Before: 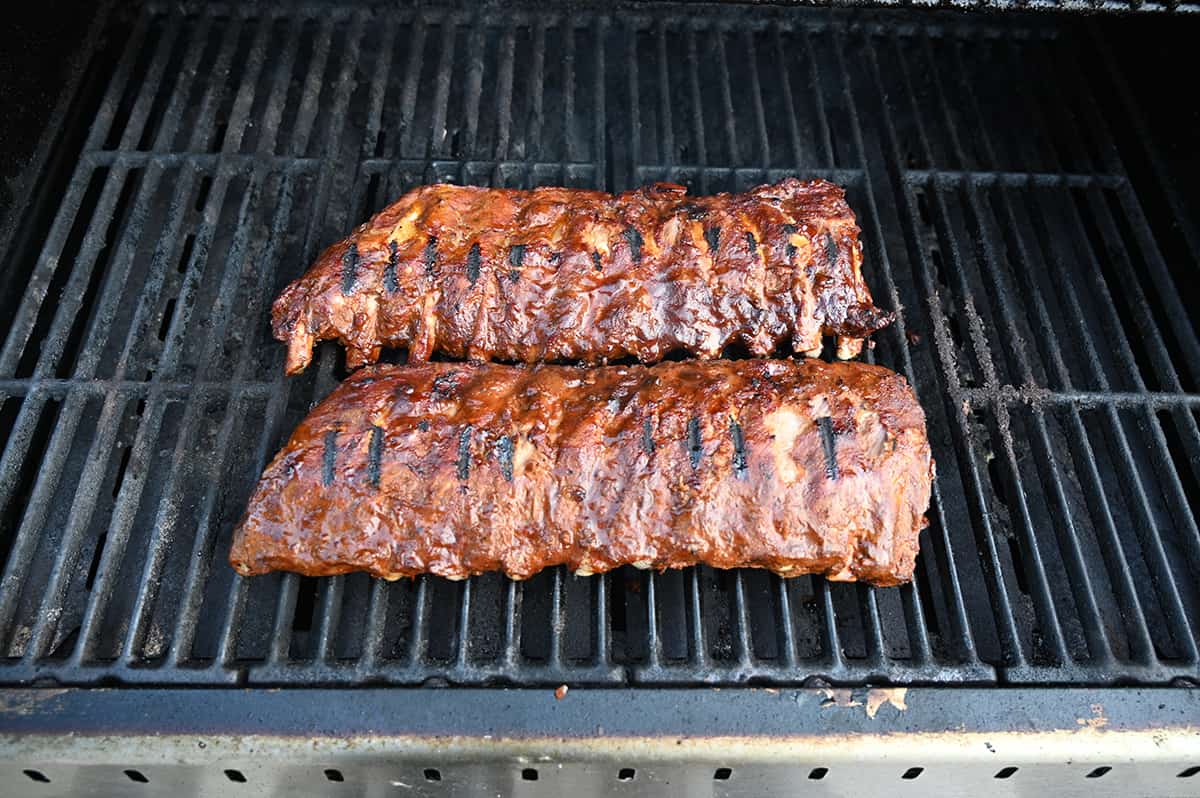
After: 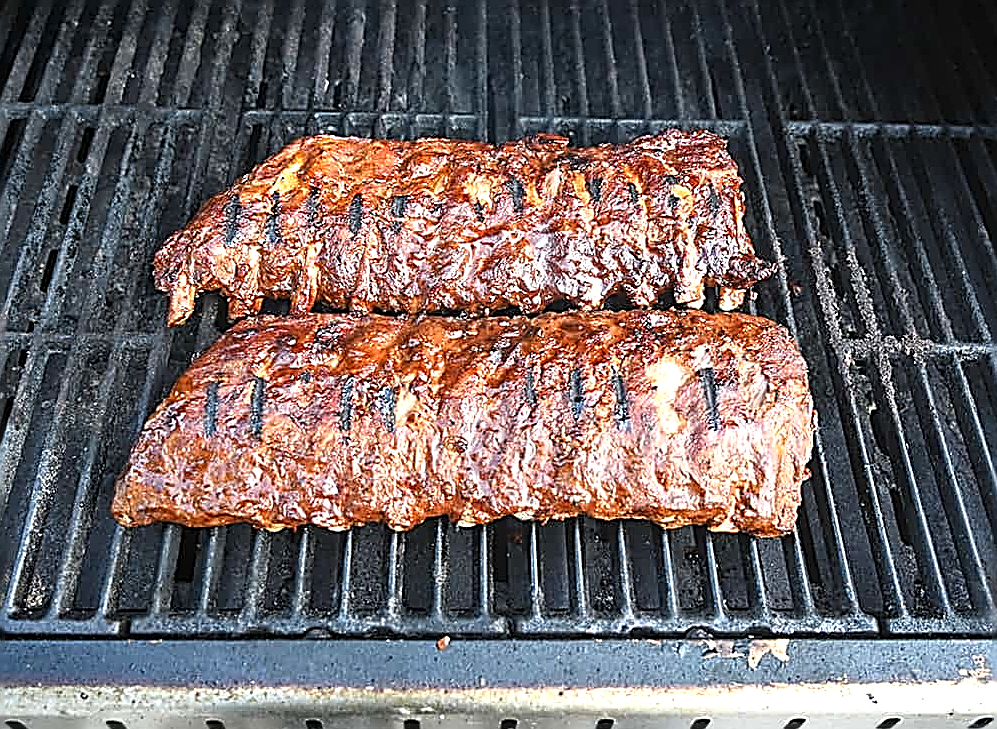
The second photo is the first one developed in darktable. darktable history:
crop: left 9.841%, top 6.231%, right 7.024%, bottom 2.336%
exposure: black level correction -0.001, exposure 0.529 EV, compensate exposure bias true, compensate highlight preservation false
sharpen: amount 1.986
local contrast: on, module defaults
